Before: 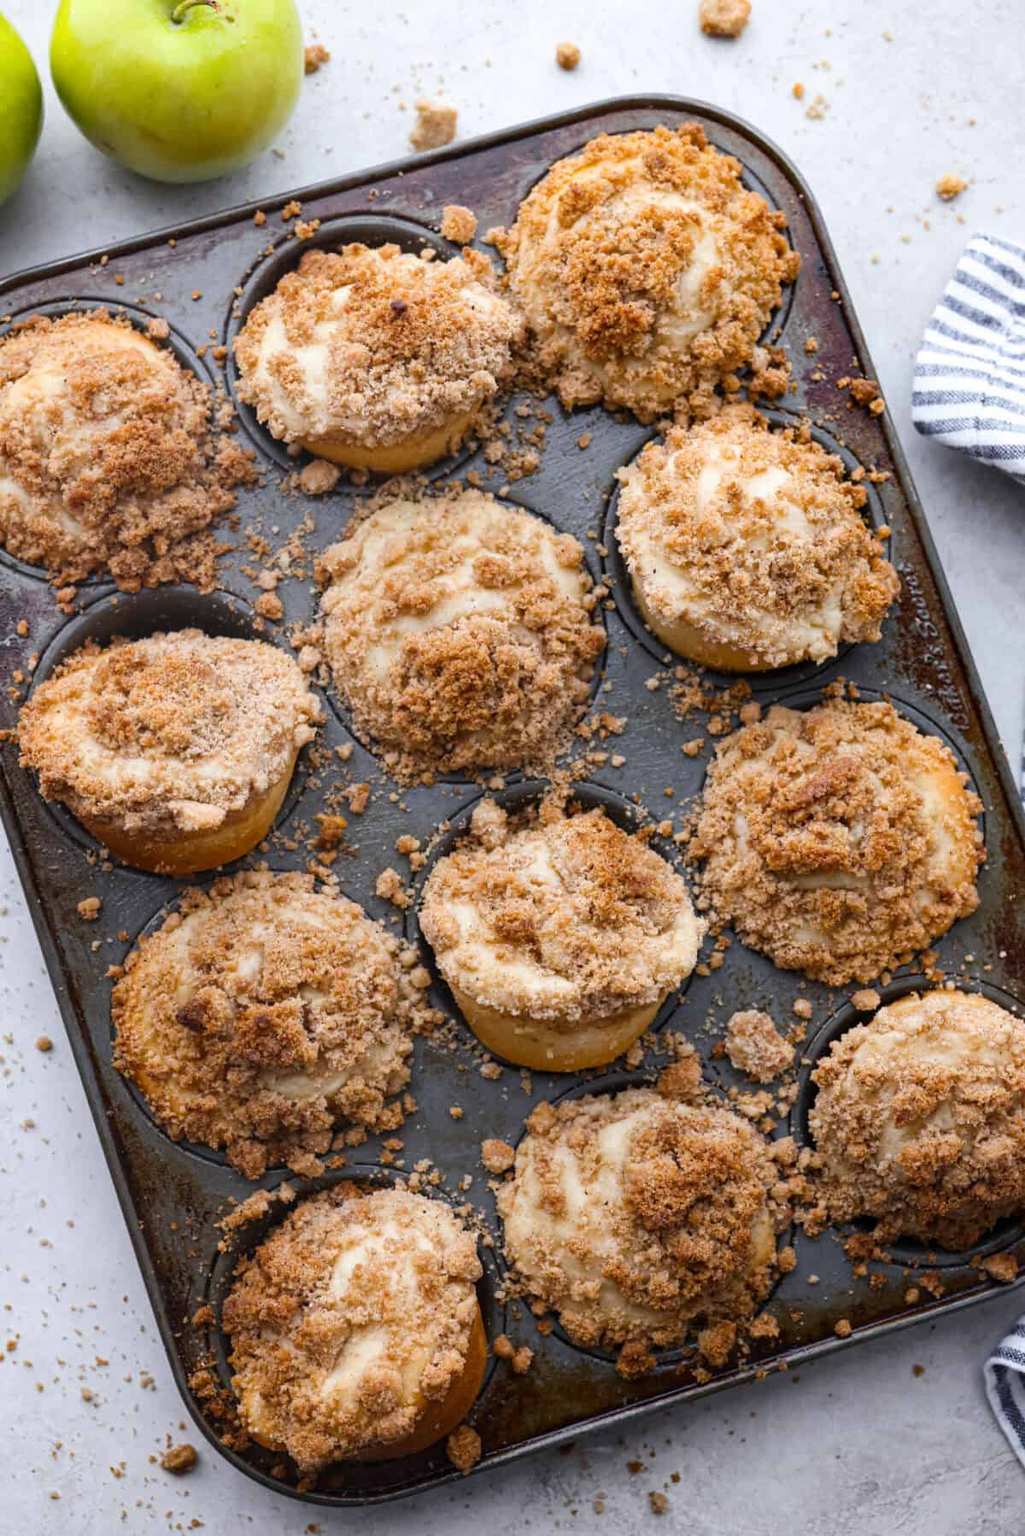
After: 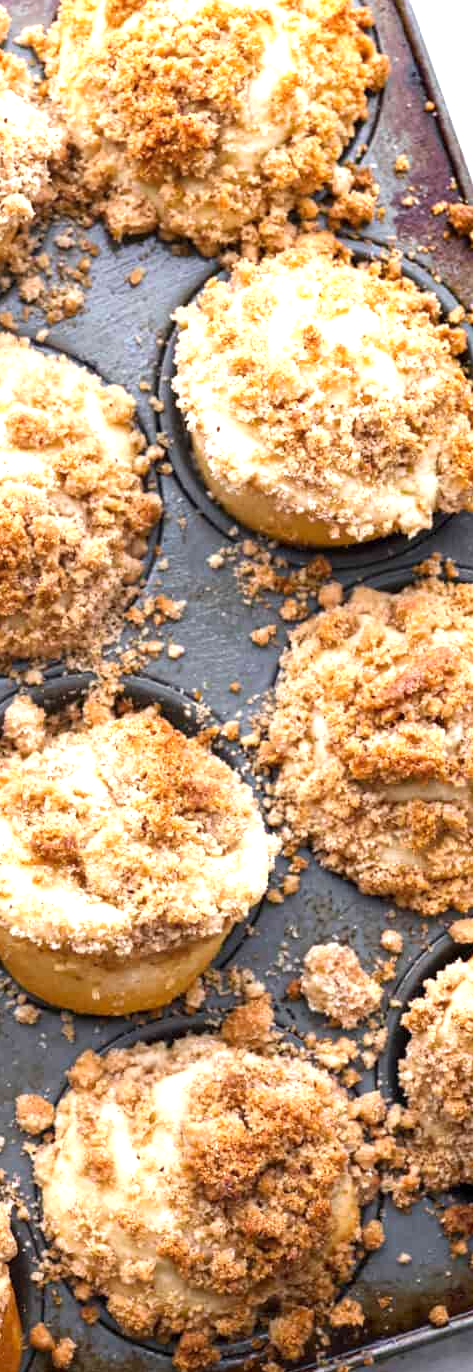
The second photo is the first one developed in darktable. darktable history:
crop: left 45.721%, top 13.393%, right 14.118%, bottom 10.01%
exposure: exposure 1.061 EV, compensate highlight preservation false
